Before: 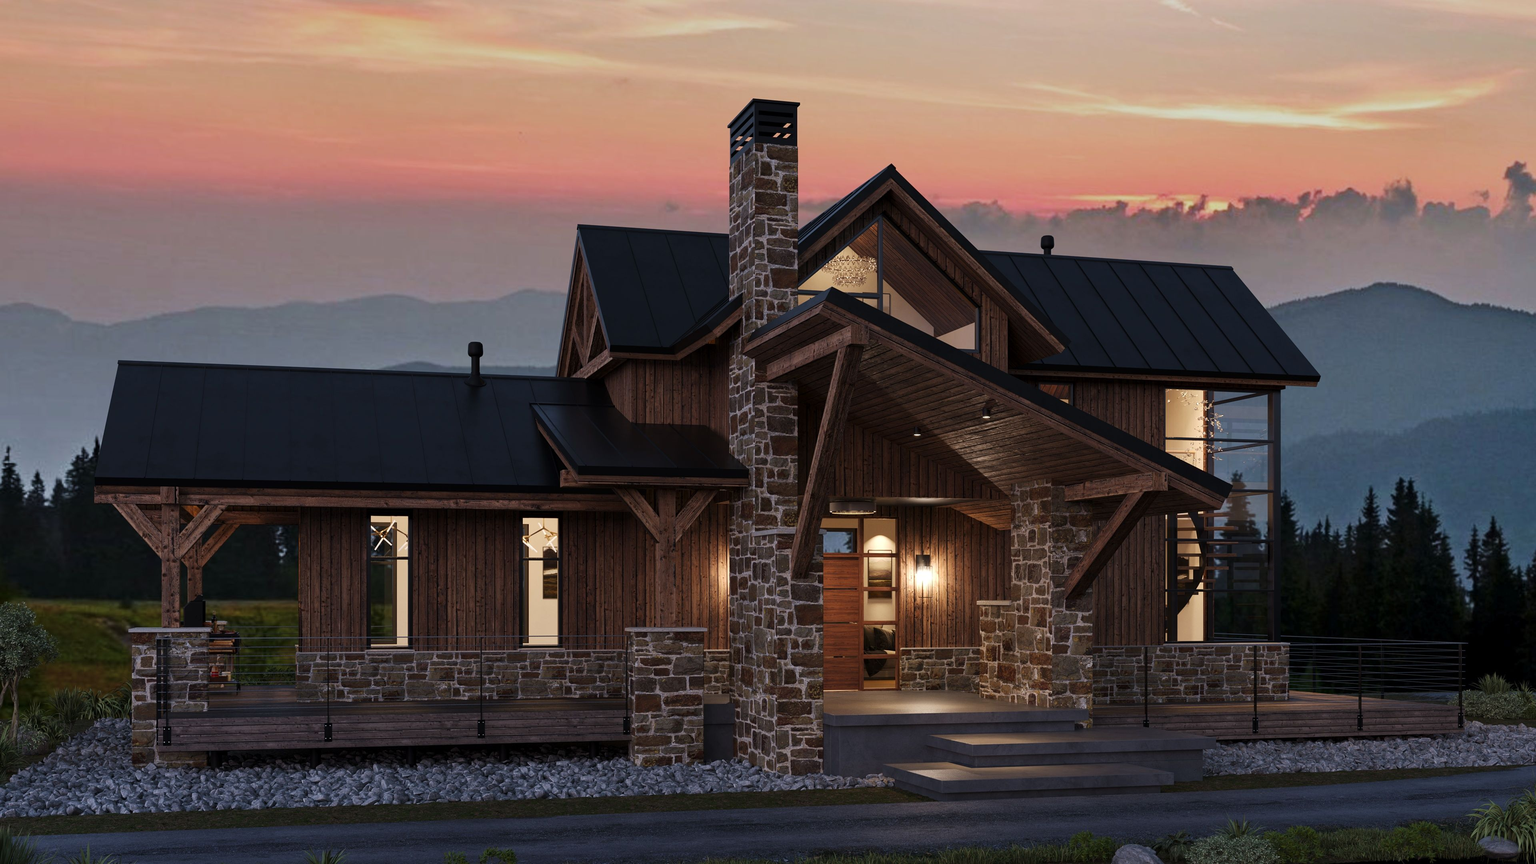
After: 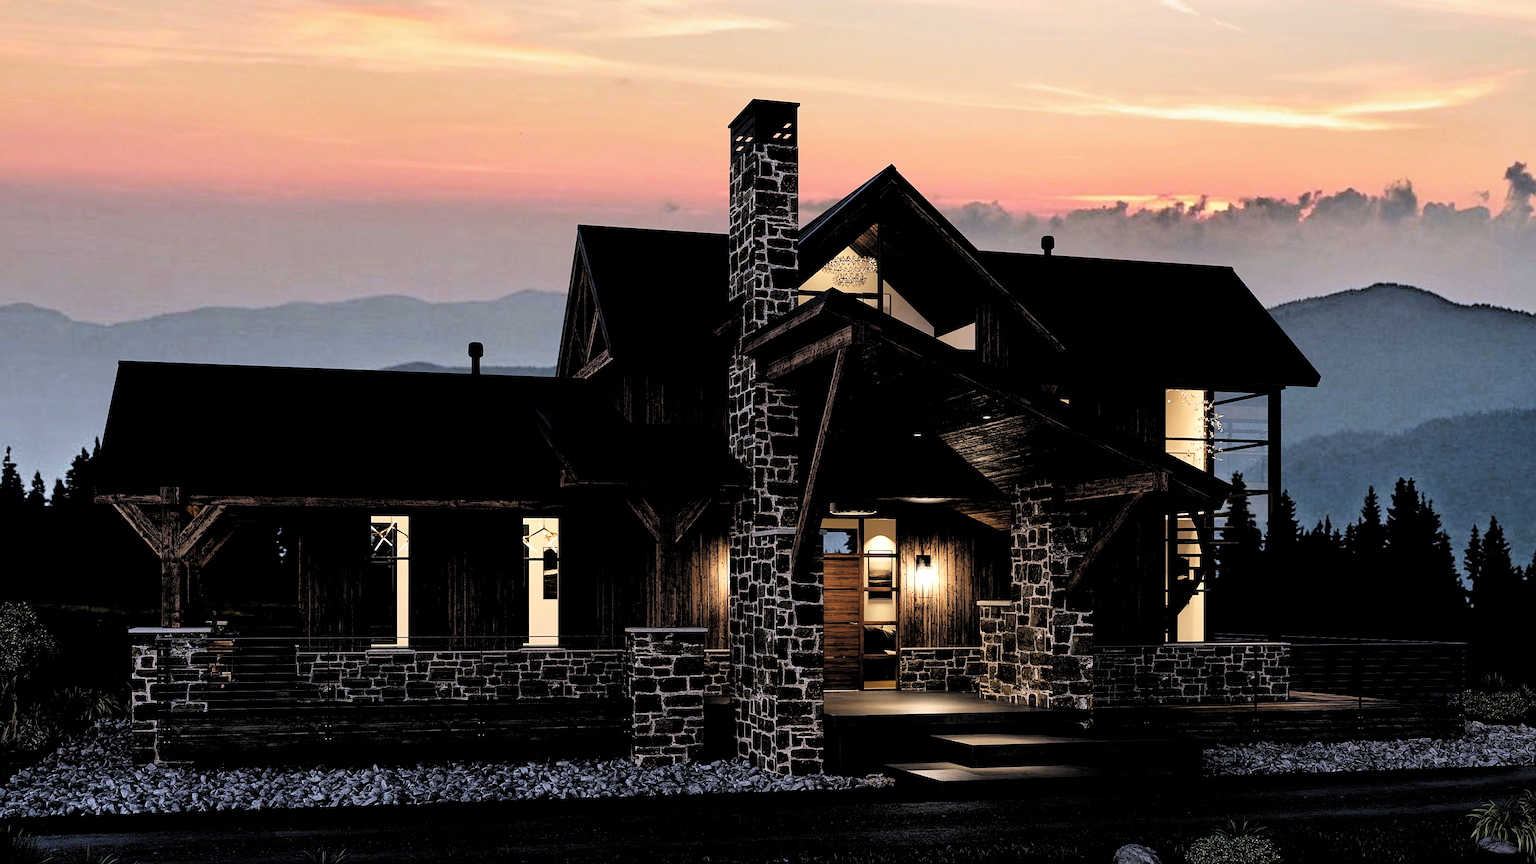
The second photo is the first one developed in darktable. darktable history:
sharpen: on, module defaults
filmic rgb: middle gray luminance 13.55%, black relative exposure -1.97 EV, white relative exposure 3.1 EV, threshold 6 EV, target black luminance 0%, hardness 1.79, latitude 59.23%, contrast 1.728, highlights saturation mix 5%, shadows ↔ highlights balance -37.52%, add noise in highlights 0, color science v3 (2019), use custom middle-gray values true, iterations of high-quality reconstruction 0, contrast in highlights soft, enable highlight reconstruction true
color contrast: green-magenta contrast 0.81
